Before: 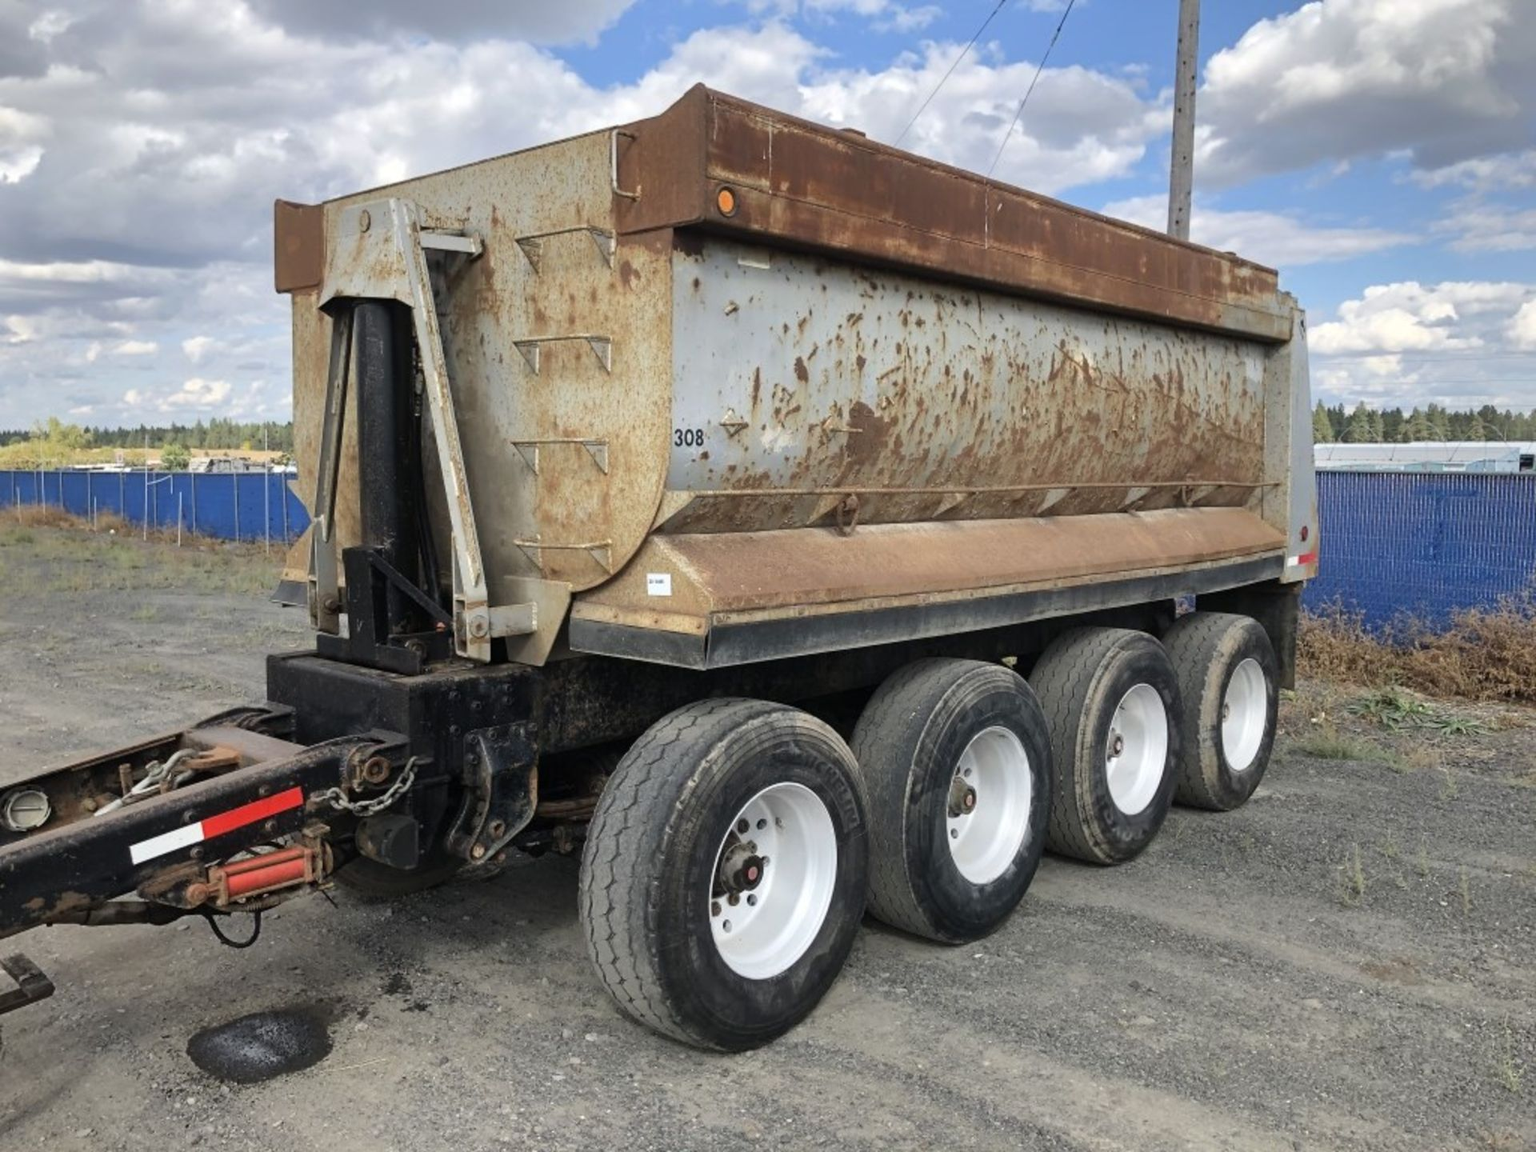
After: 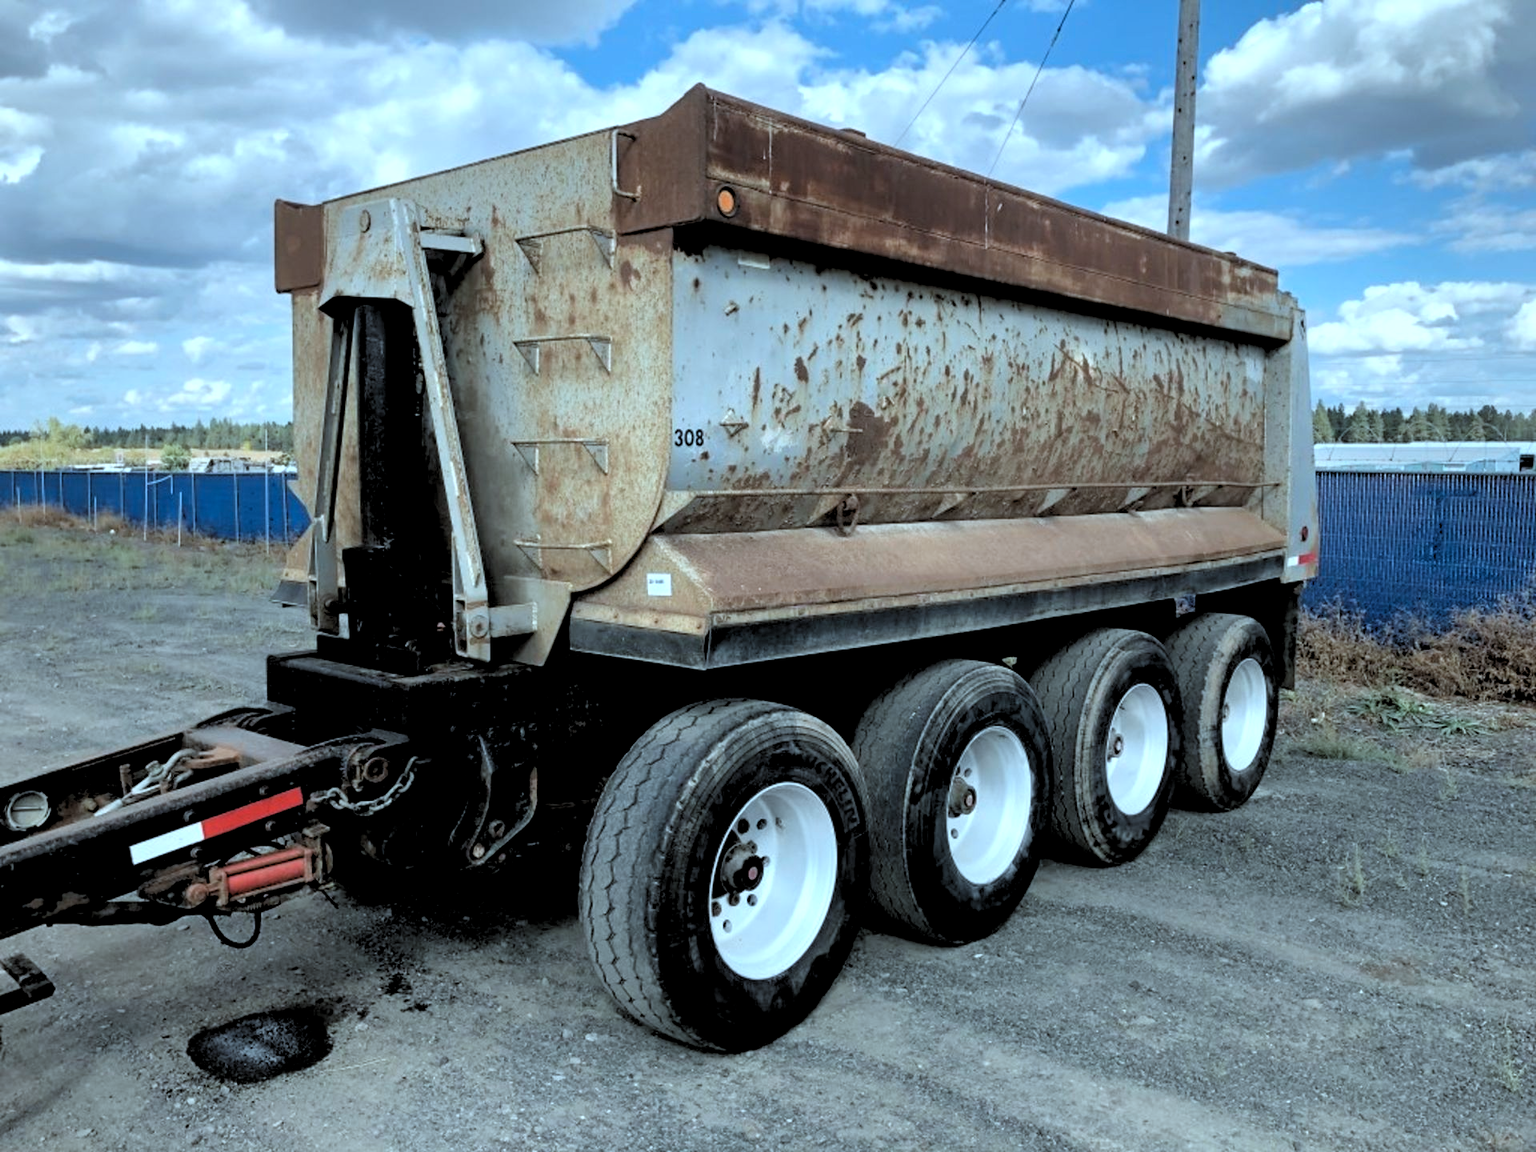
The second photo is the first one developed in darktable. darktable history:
color correction: highlights a* -10.69, highlights b* -19.19
rgb levels: levels [[0.034, 0.472, 0.904], [0, 0.5, 1], [0, 0.5, 1]]
